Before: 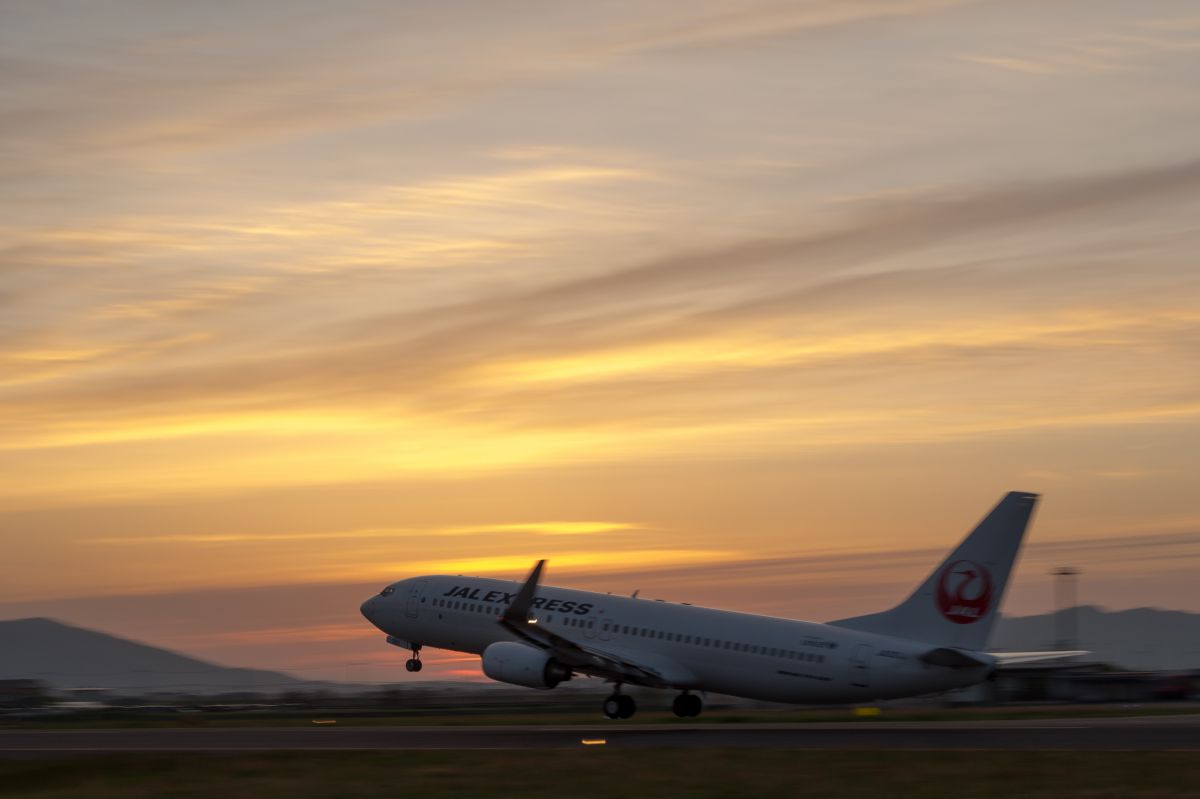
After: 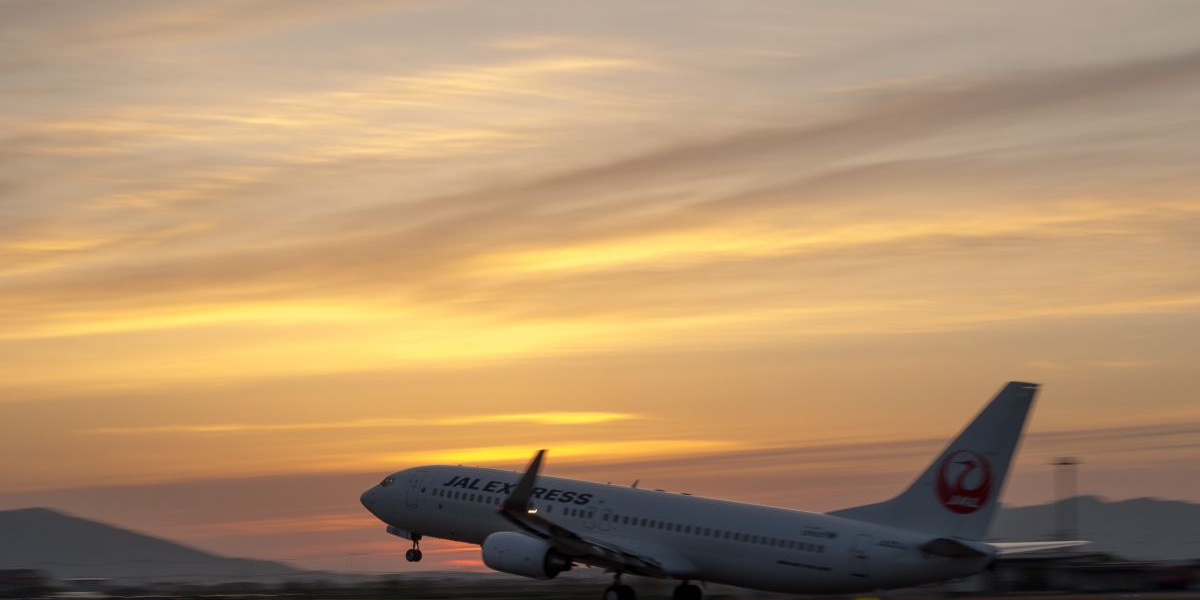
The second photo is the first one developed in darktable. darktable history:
crop: top 13.798%, bottom 11.015%
